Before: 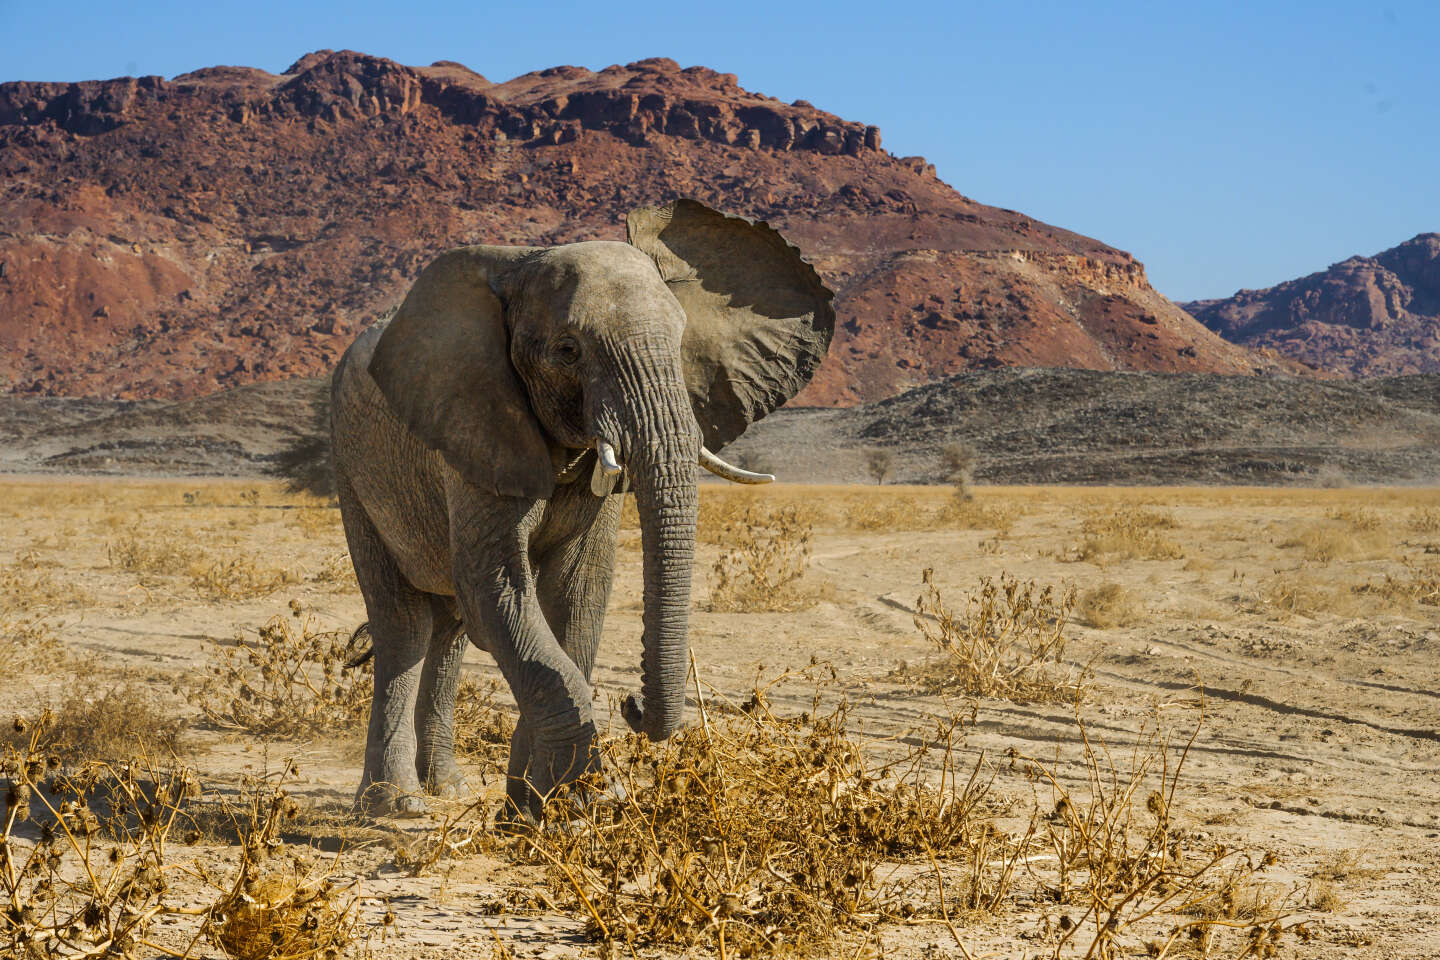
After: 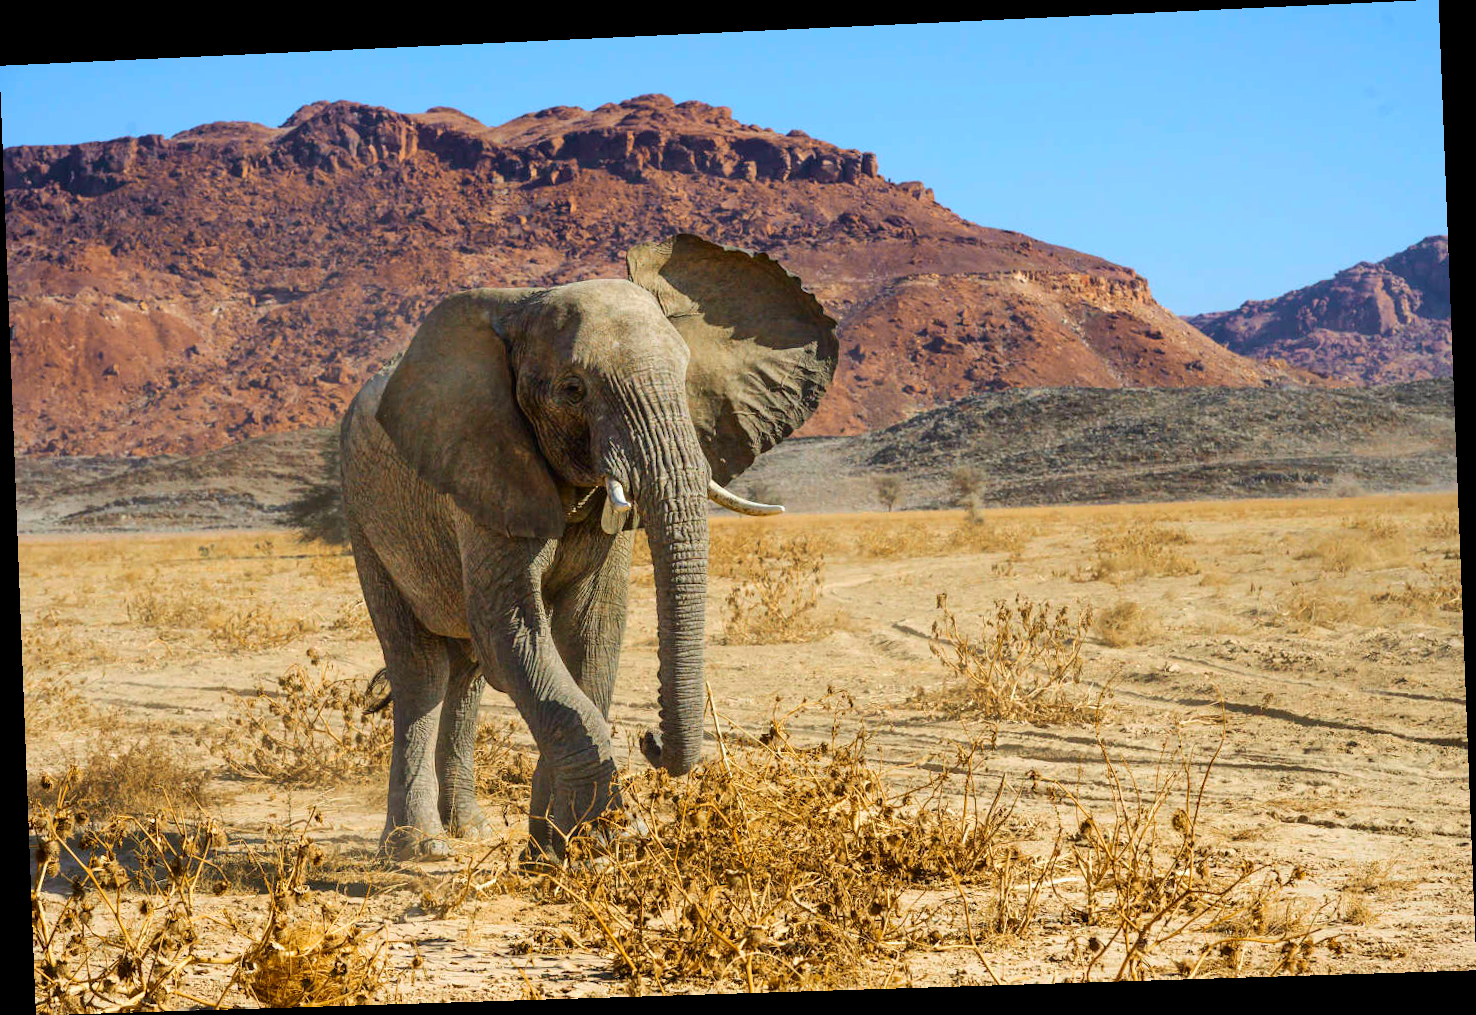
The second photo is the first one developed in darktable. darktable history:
tone curve: curves: ch0 [(0, 0) (0.389, 0.458) (0.745, 0.82) (0.849, 0.917) (0.919, 0.969) (1, 1)]; ch1 [(0, 0) (0.437, 0.404) (0.5, 0.5) (0.529, 0.55) (0.58, 0.6) (0.616, 0.649) (1, 1)]; ch2 [(0, 0) (0.442, 0.428) (0.5, 0.5) (0.525, 0.543) (0.585, 0.62) (1, 1)], color space Lab, independent channels, preserve colors none
white balance: red 0.974, blue 1.044
rotate and perspective: rotation -2.22°, lens shift (horizontal) -0.022, automatic cropping off
